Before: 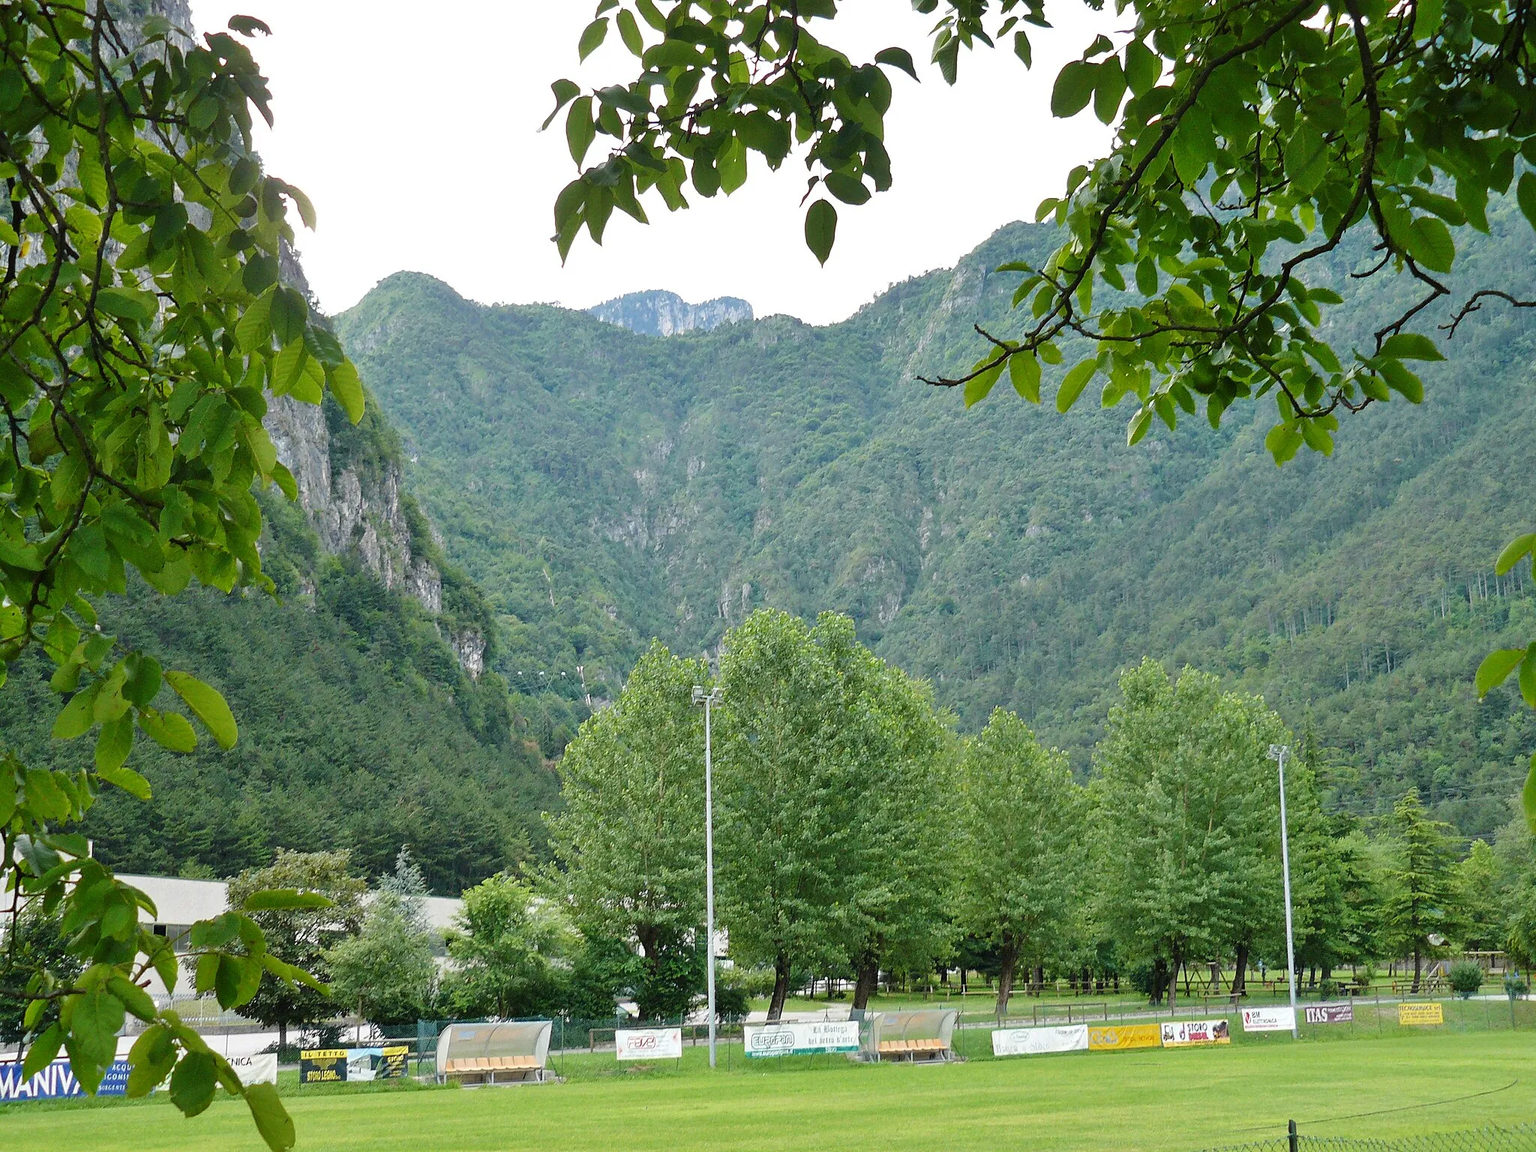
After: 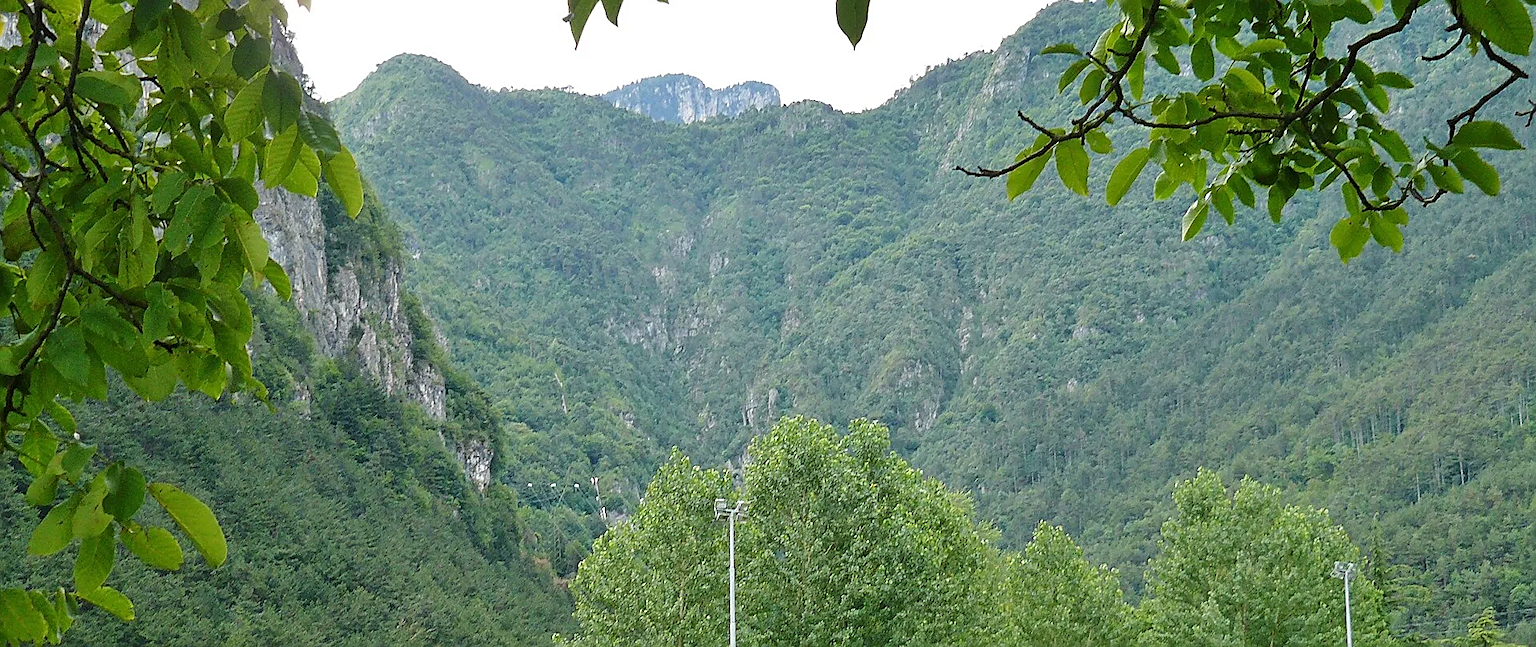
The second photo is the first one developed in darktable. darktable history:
crop: left 1.744%, top 19.225%, right 5.069%, bottom 28.357%
sharpen: on, module defaults
